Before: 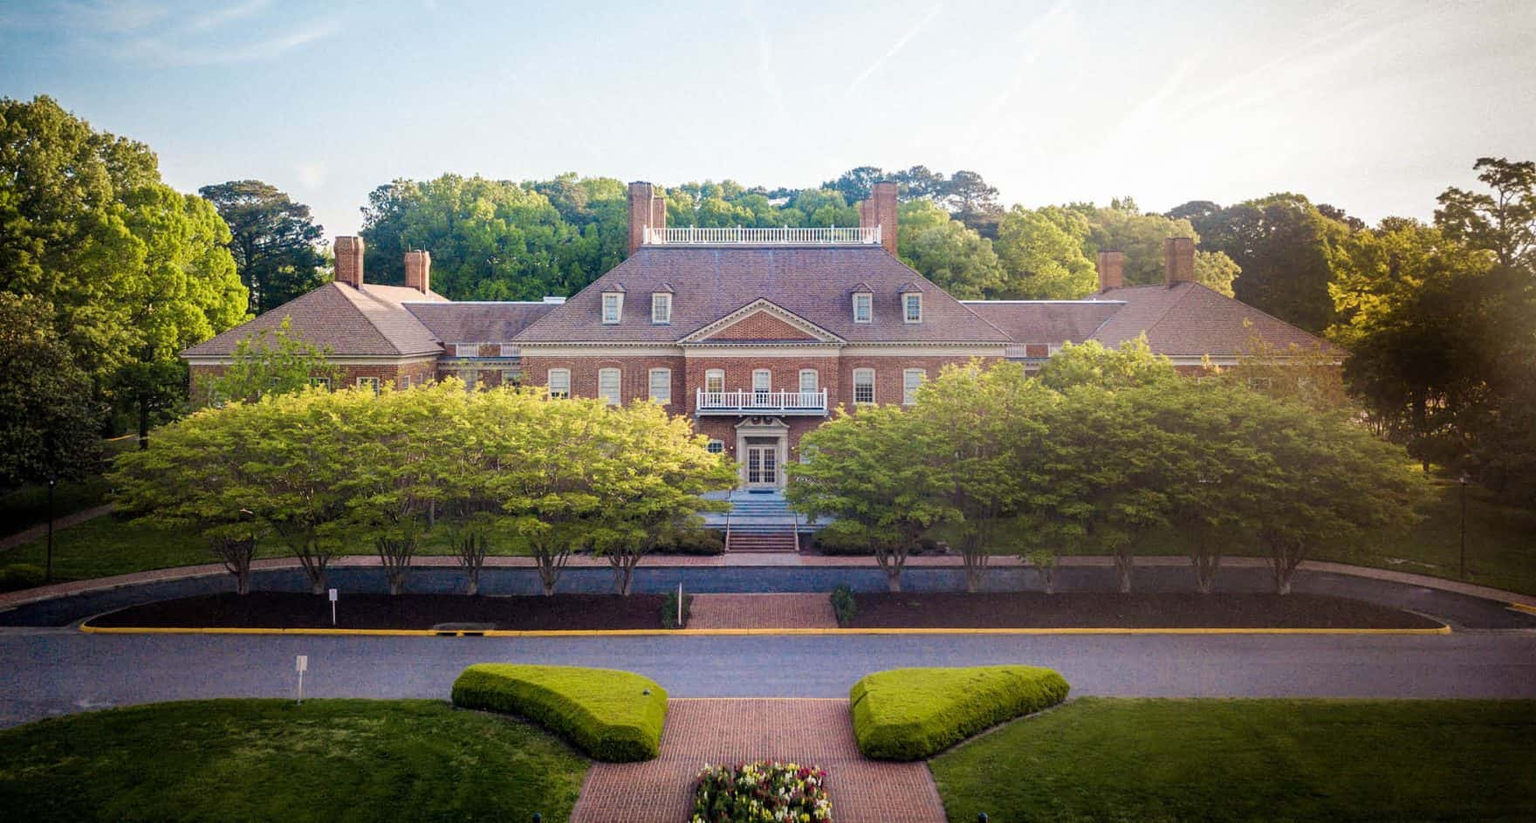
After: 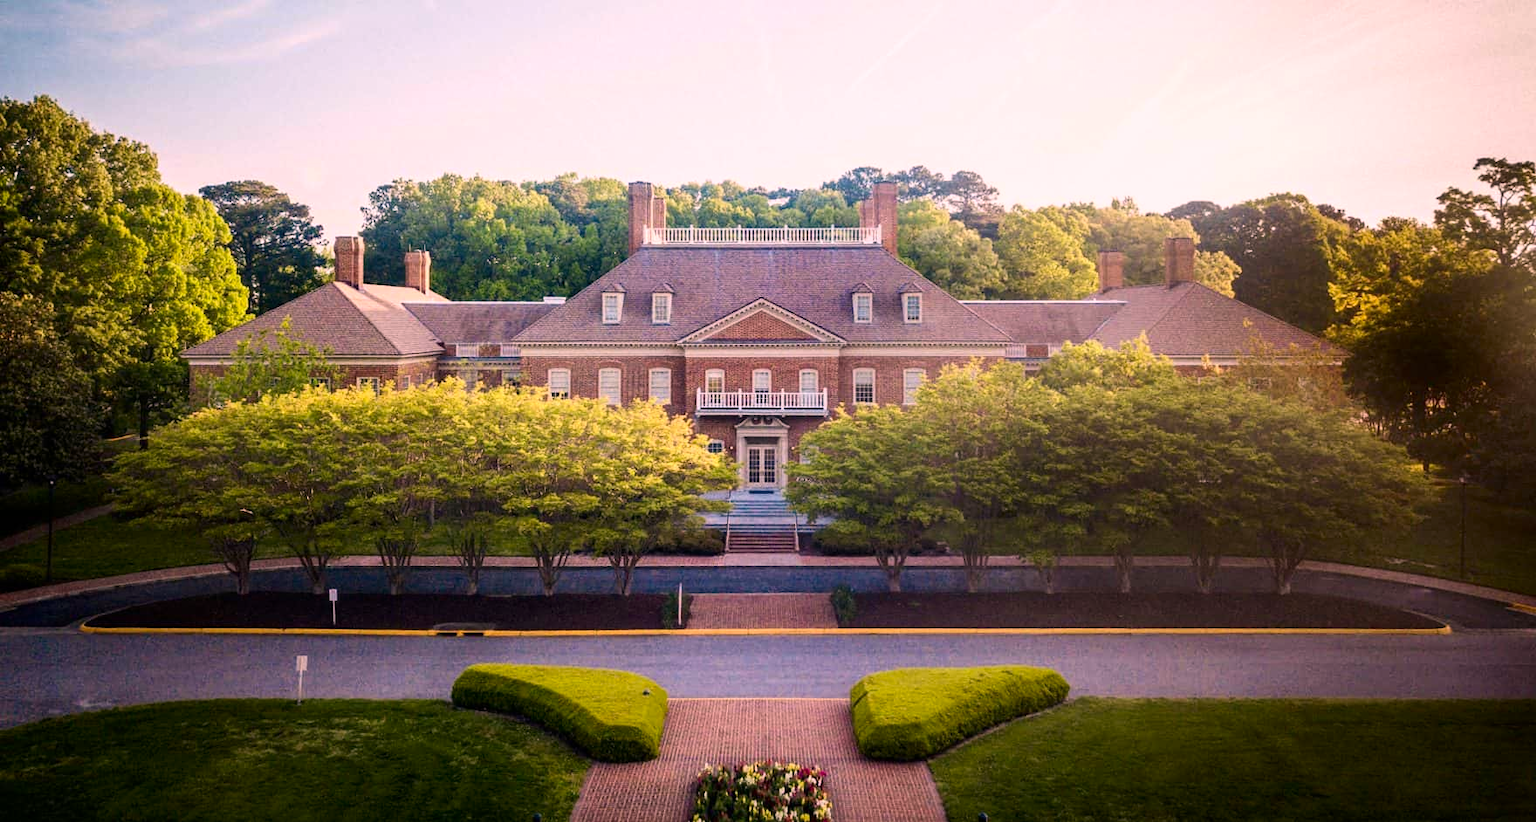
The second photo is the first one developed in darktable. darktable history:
contrast brightness saturation: contrast 0.15, brightness -0.01, saturation 0.1
color correction: highlights a* 14.52, highlights b* 4.84
